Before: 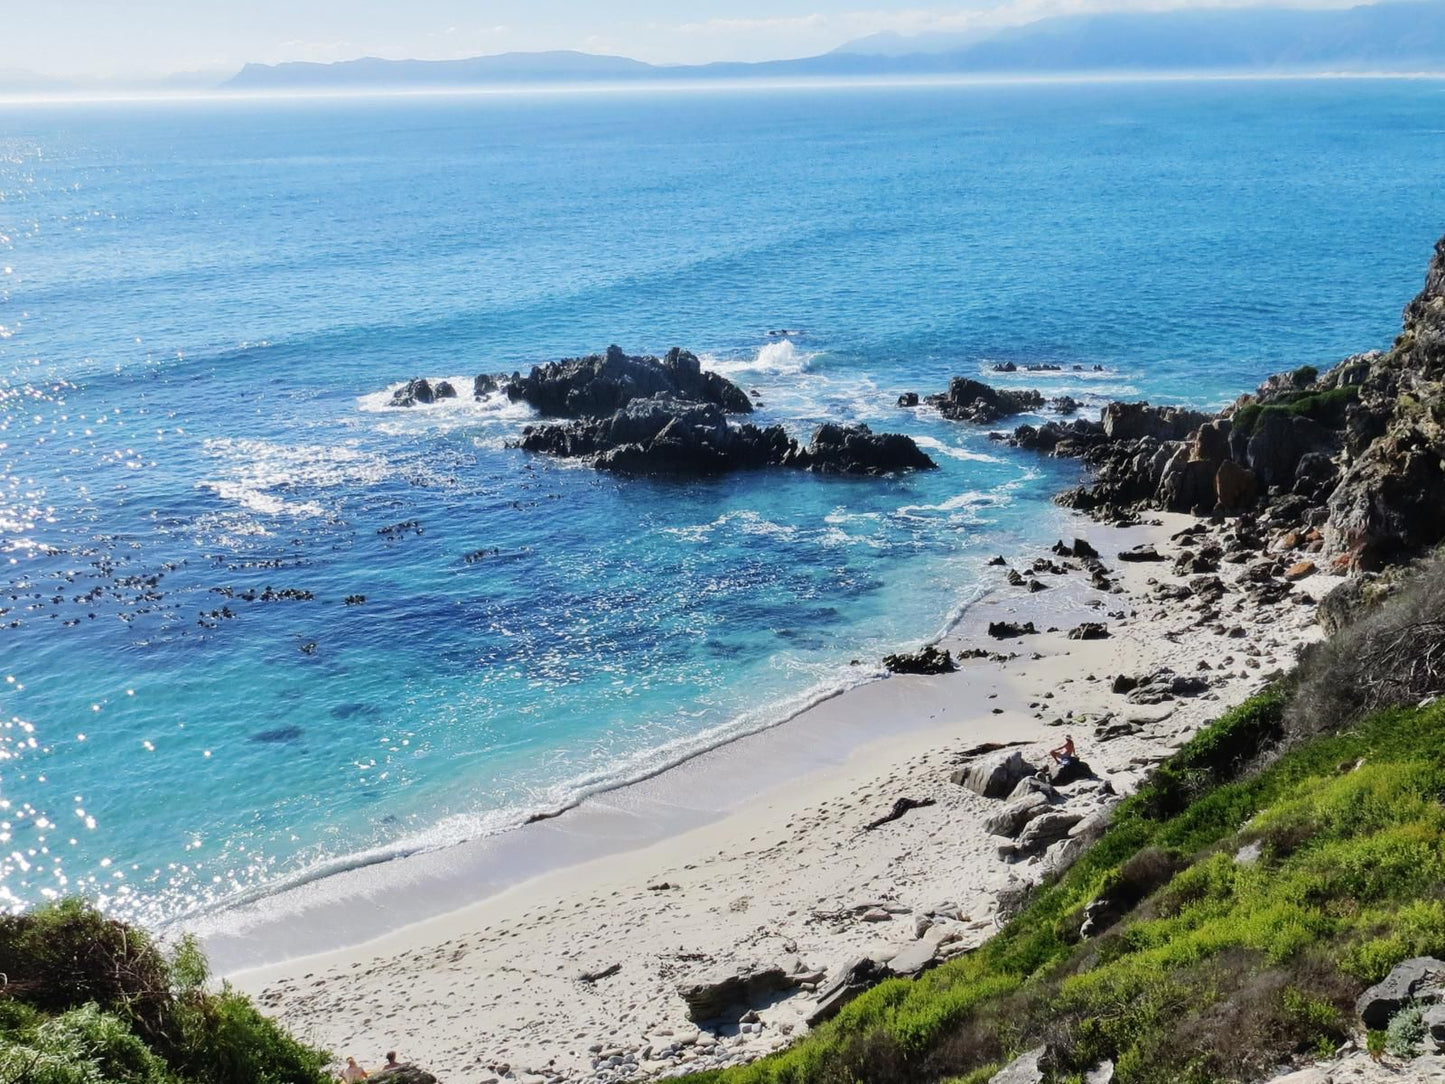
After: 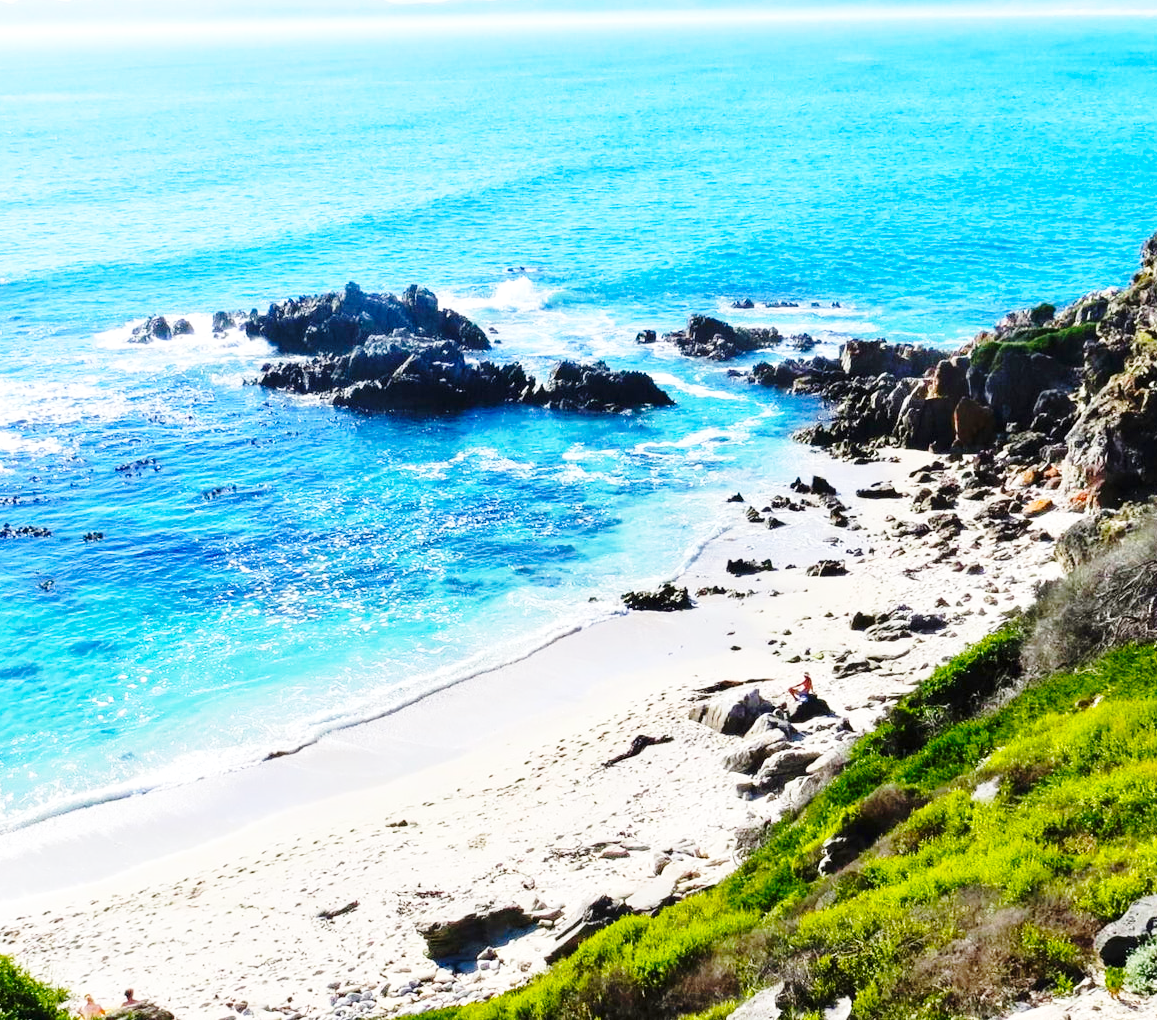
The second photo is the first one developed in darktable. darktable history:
crop and rotate: left 18.149%, top 5.85%, right 1.753%
exposure: black level correction 0.001, exposure 0.5 EV, compensate highlight preservation false
base curve: curves: ch0 [(0, 0) (0.028, 0.03) (0.121, 0.232) (0.46, 0.748) (0.859, 0.968) (1, 1)], preserve colors none
color balance rgb: perceptual saturation grading › global saturation 30.235%, perceptual brilliance grading › global brilliance 2.801%, perceptual brilliance grading › highlights -3.005%, perceptual brilliance grading › shadows 2.856%, global vibrance 20%
